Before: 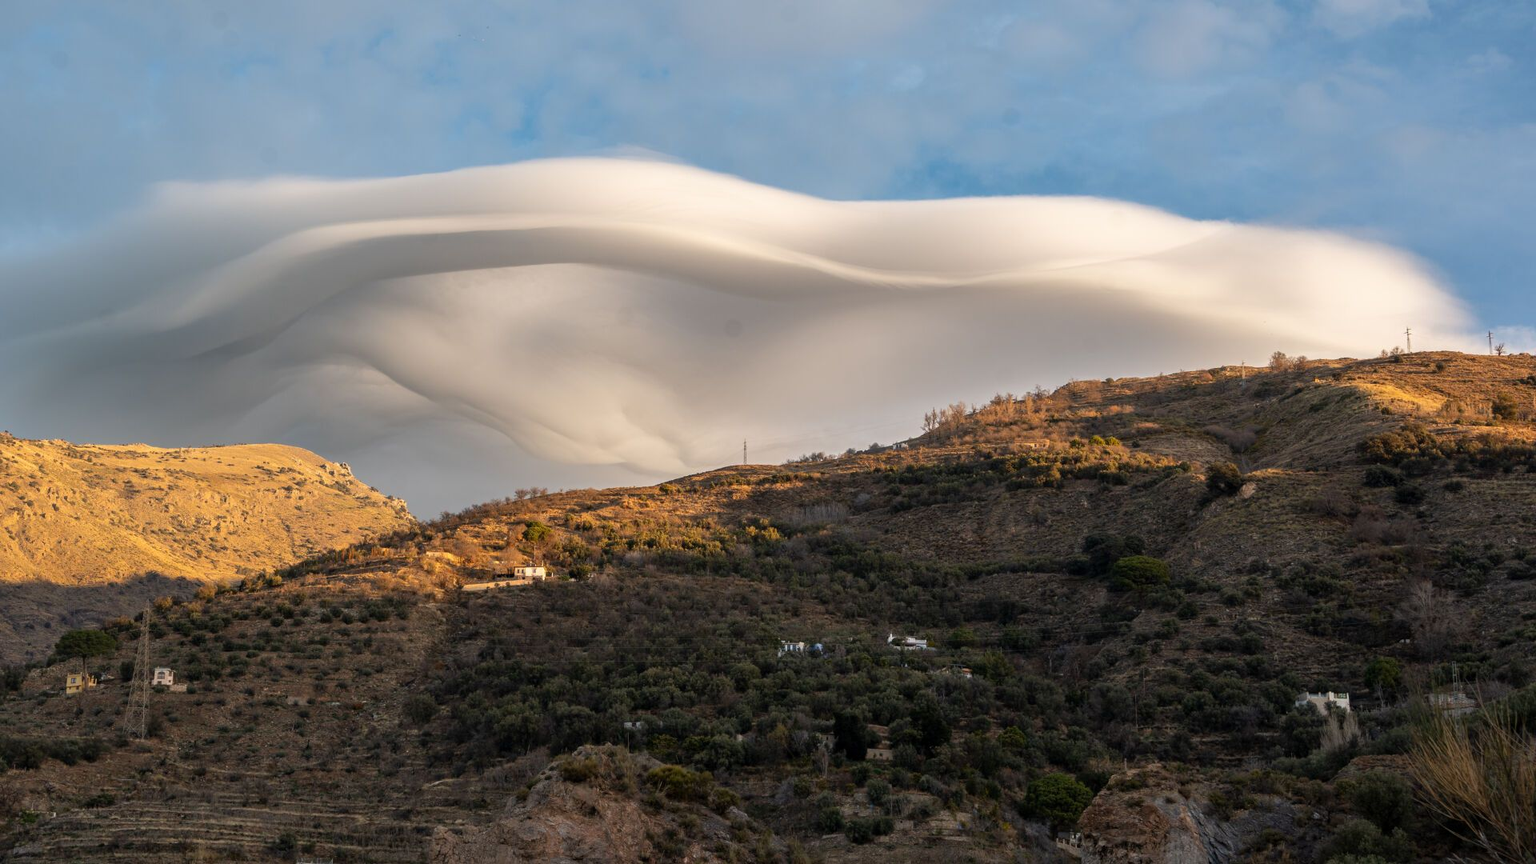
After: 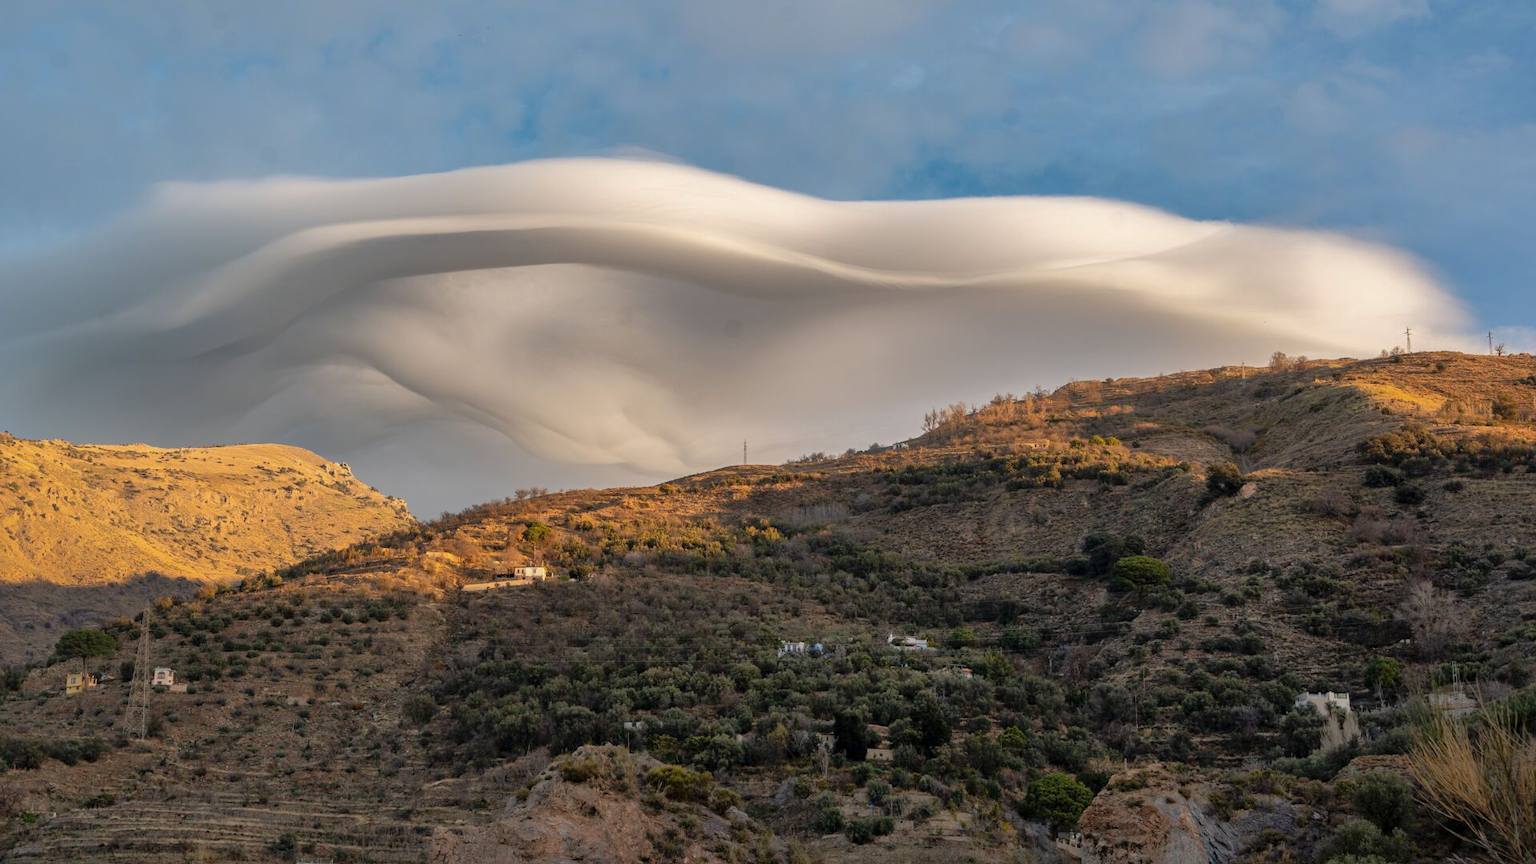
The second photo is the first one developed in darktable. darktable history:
shadows and highlights: highlights -60.04
